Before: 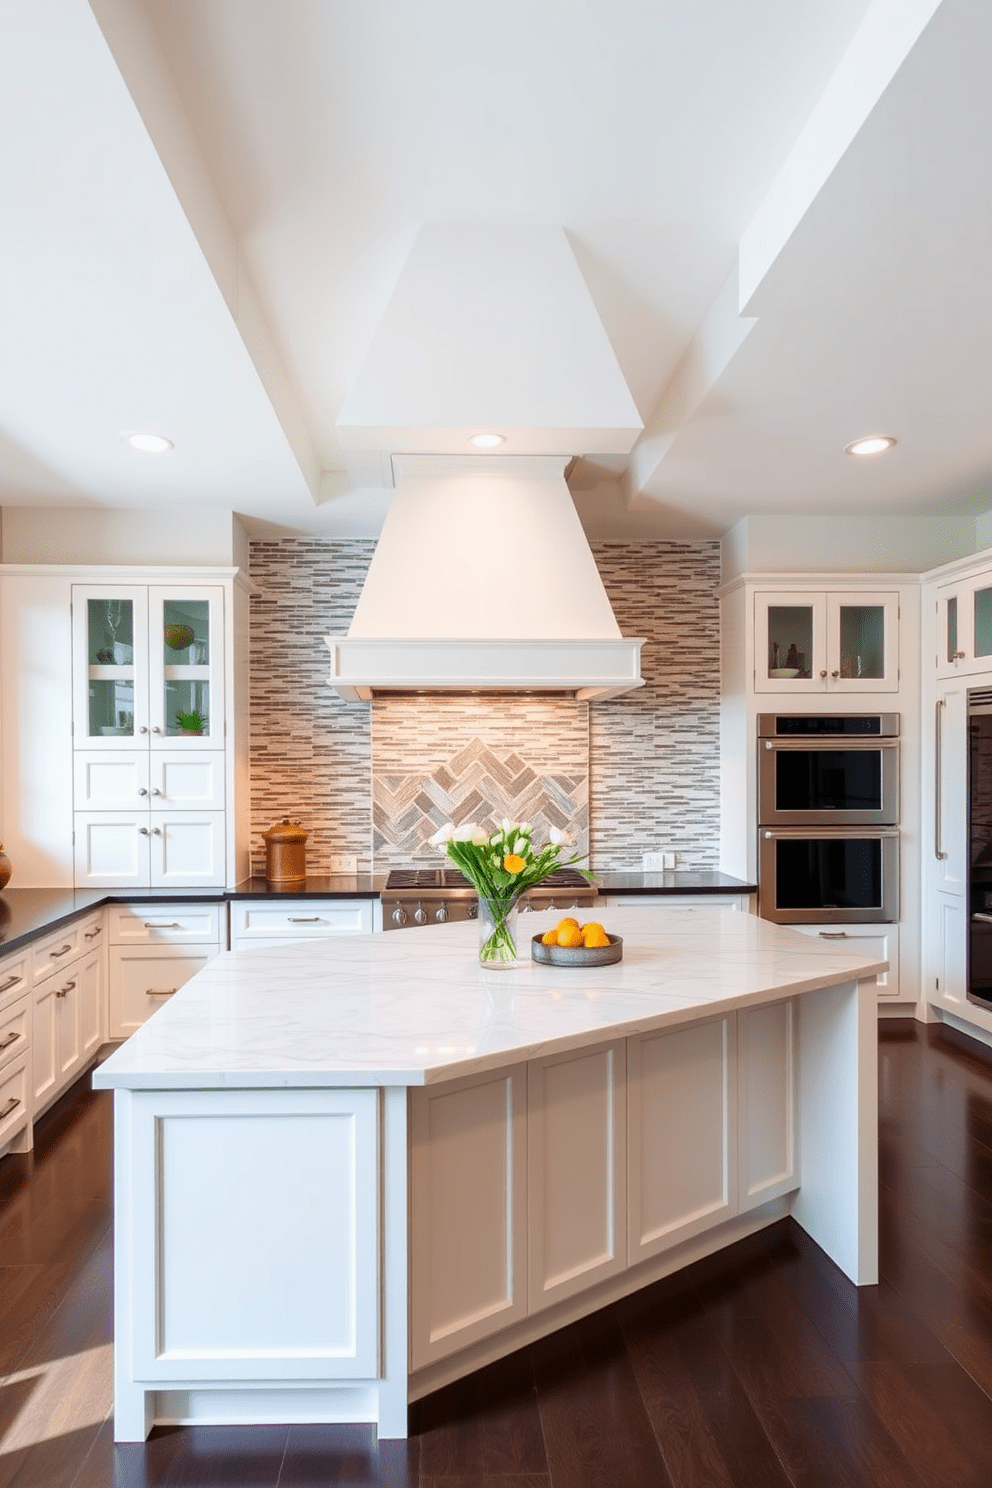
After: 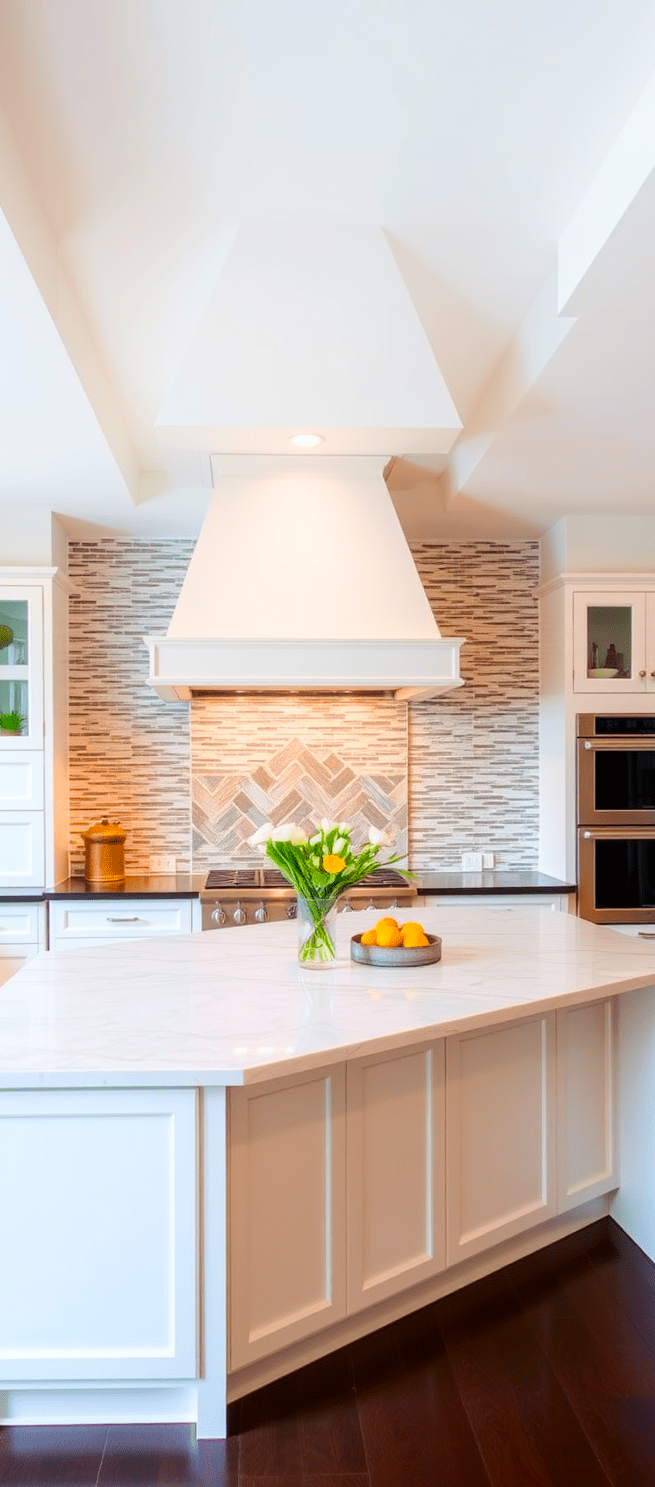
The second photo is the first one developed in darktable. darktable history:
shadows and highlights: shadows -70, highlights 35, soften with gaussian
color balance rgb: perceptual saturation grading › global saturation 25%, perceptual brilliance grading › mid-tones 10%, perceptual brilliance grading › shadows 15%, global vibrance 20%
crop and rotate: left 18.442%, right 15.508%
